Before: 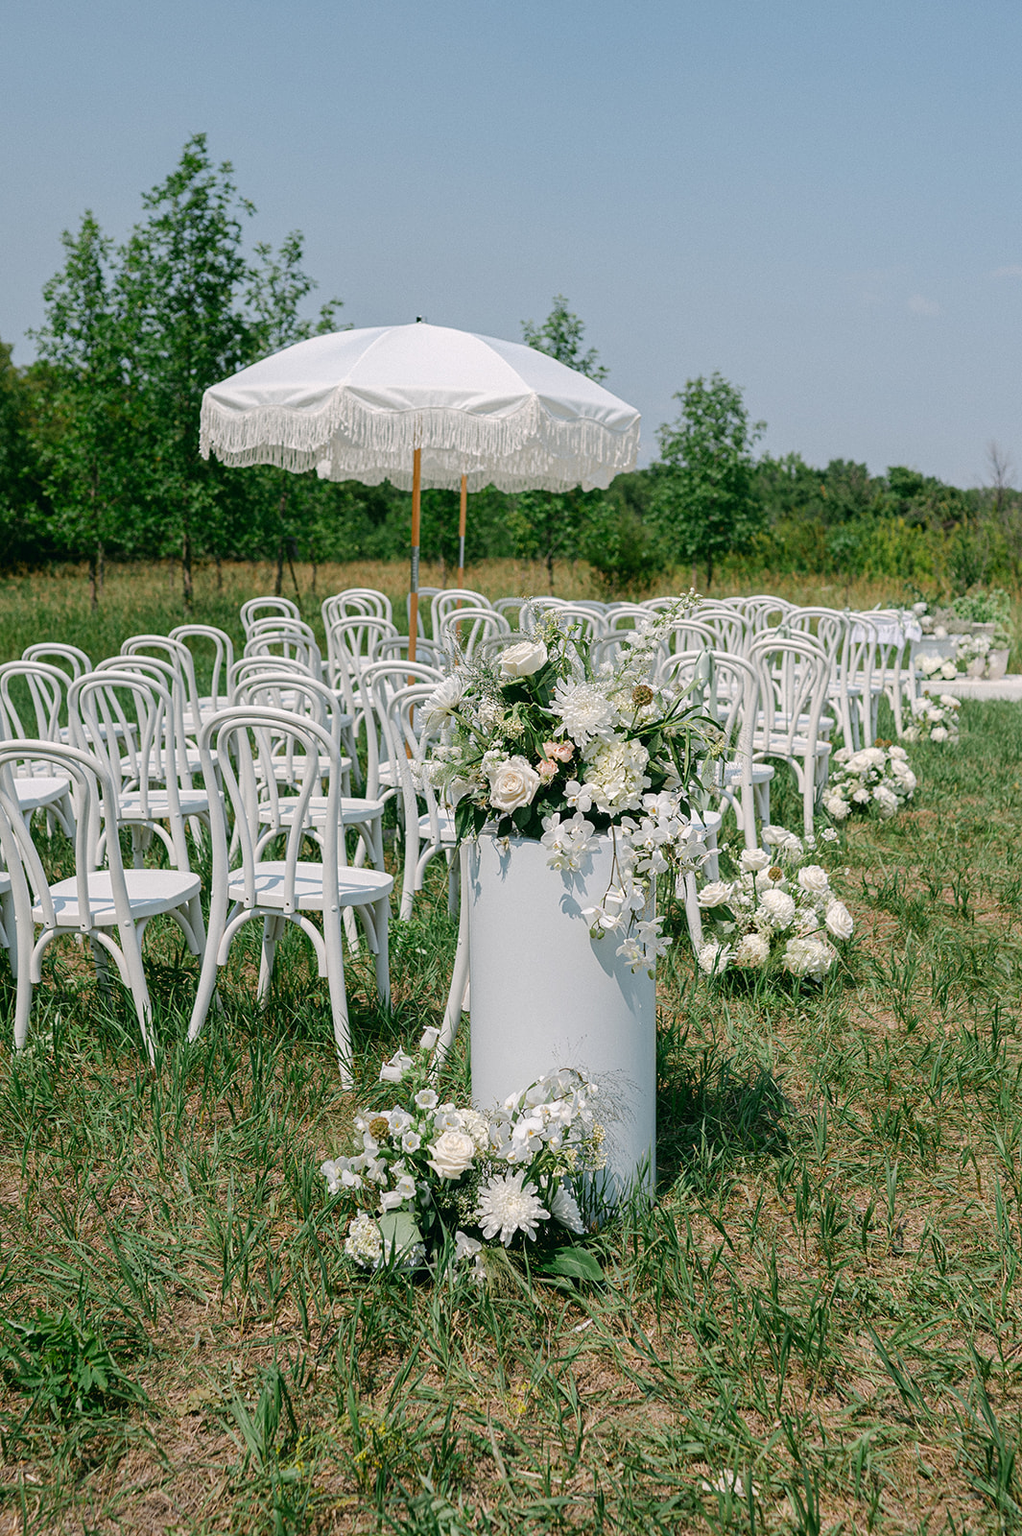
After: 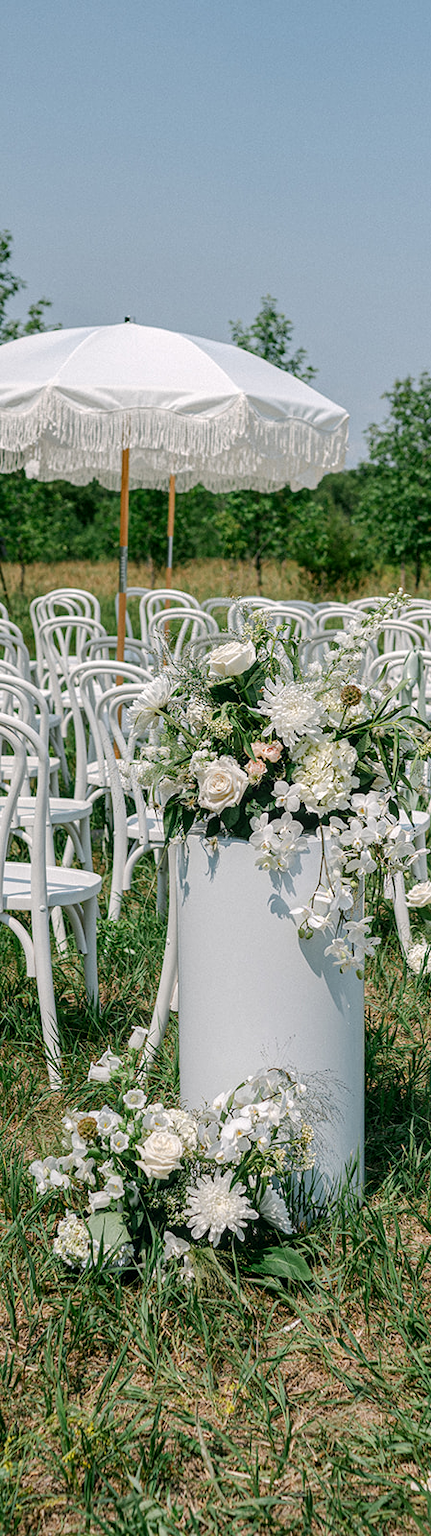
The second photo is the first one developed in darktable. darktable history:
crop: left 28.583%, right 29.231%
local contrast: on, module defaults
